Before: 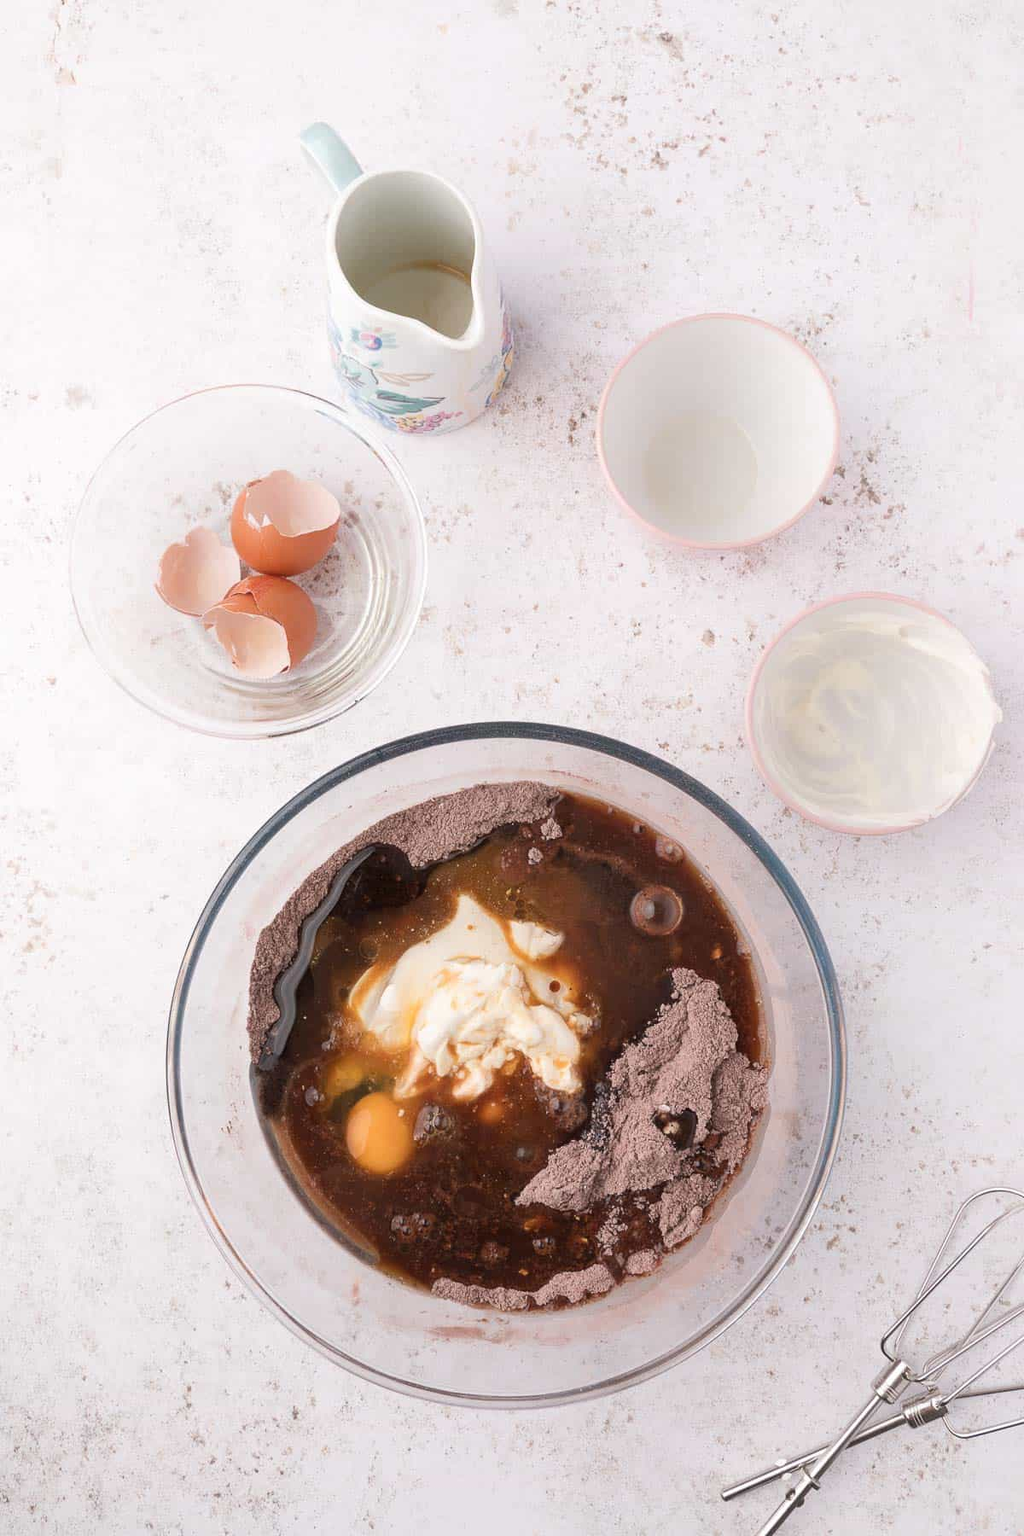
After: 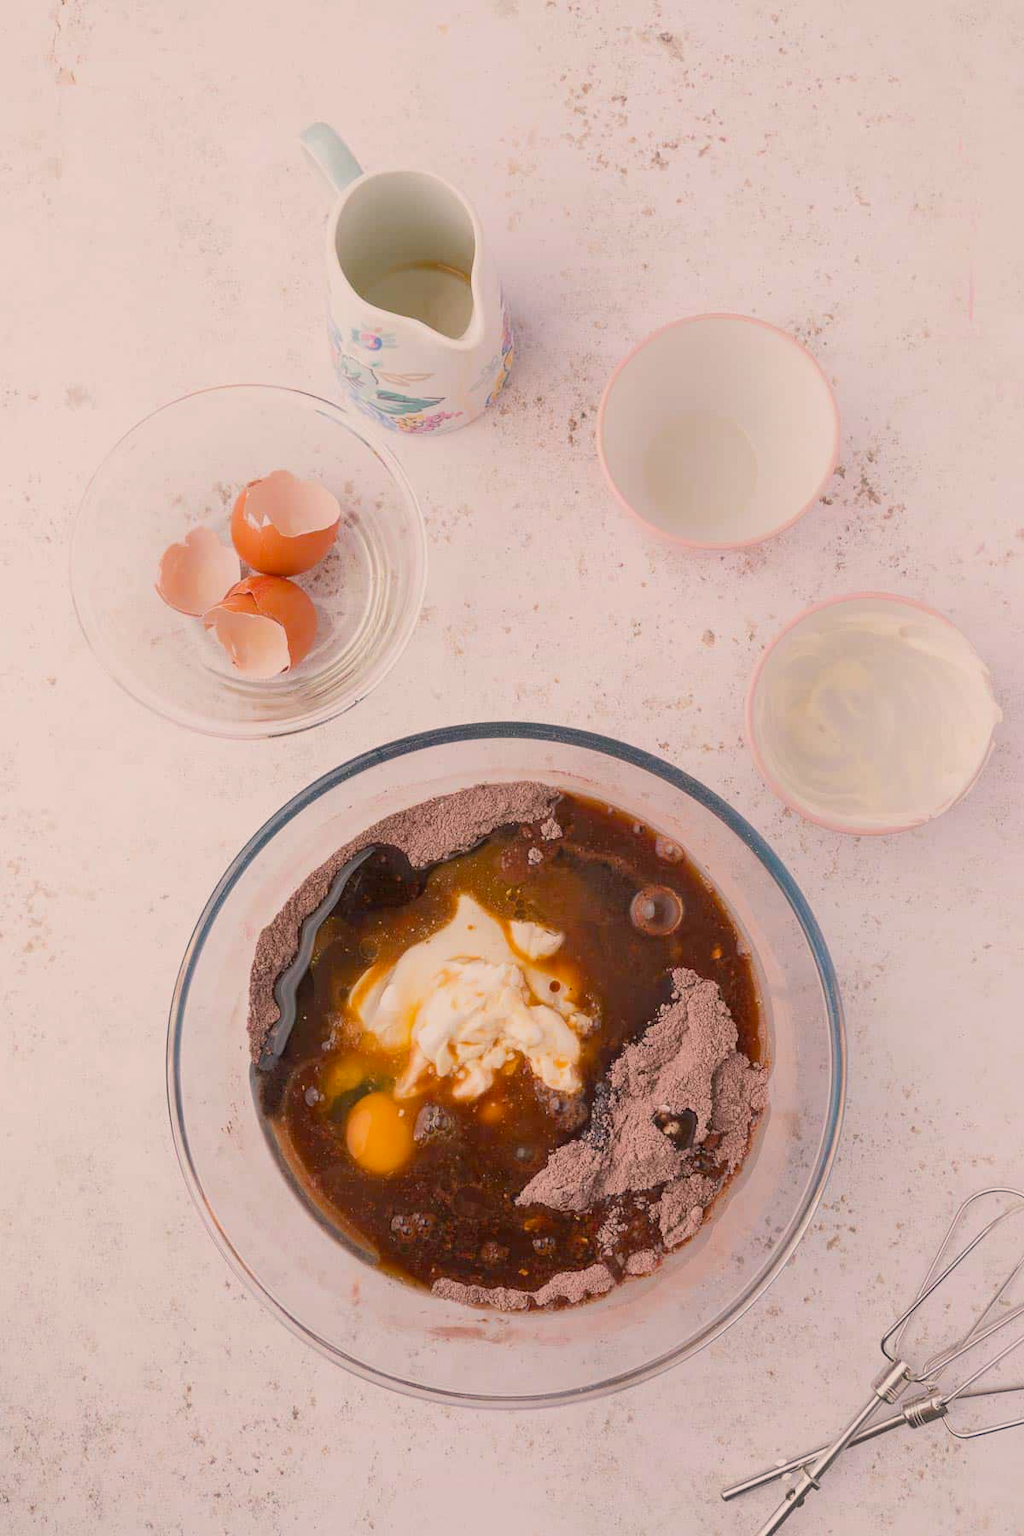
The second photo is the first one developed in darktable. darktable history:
color balance rgb: shadows lift › luminance -10.153%, shadows lift › chroma 0.792%, shadows lift › hue 111.44°, highlights gain › chroma 3.041%, highlights gain › hue 54.77°, perceptual saturation grading › global saturation 25.773%, contrast -19.793%
